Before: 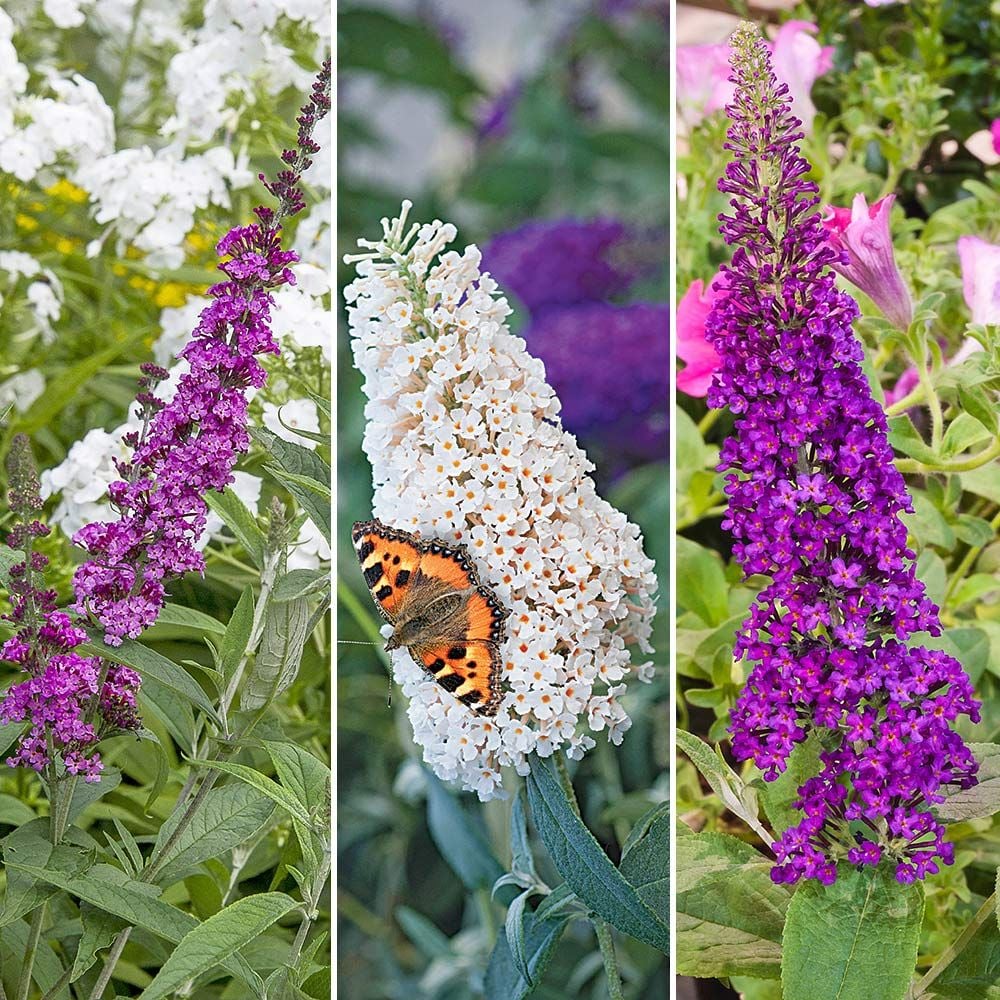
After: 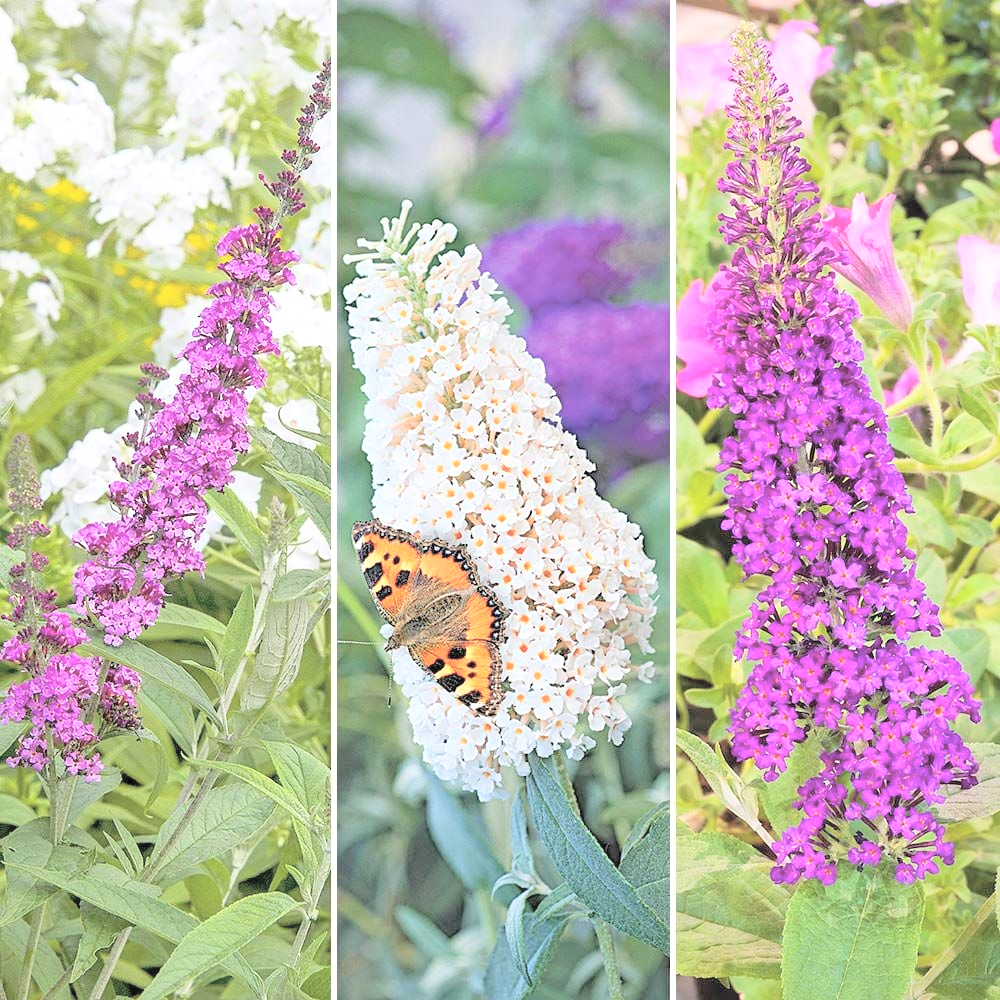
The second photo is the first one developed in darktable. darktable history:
contrast brightness saturation: contrast 0.138, brightness 0.219
levels: levels [0, 0.492, 0.984]
tone curve: curves: ch0 [(0, 0) (0.26, 0.424) (0.417, 0.585) (1, 1)], color space Lab, independent channels, preserve colors none
